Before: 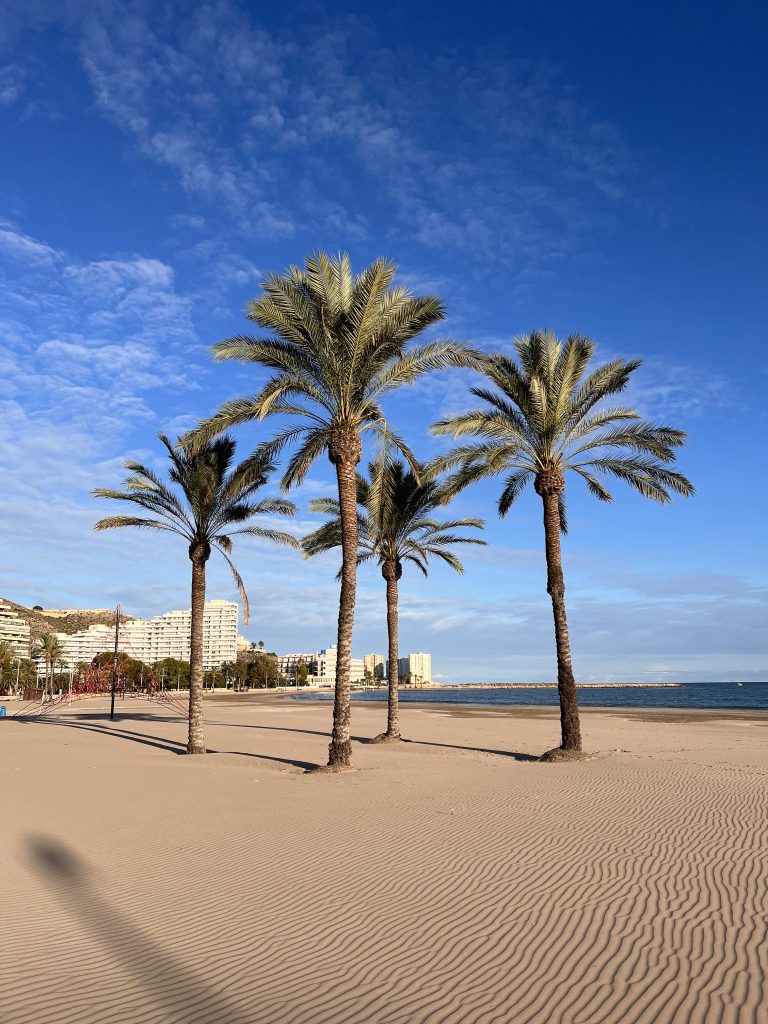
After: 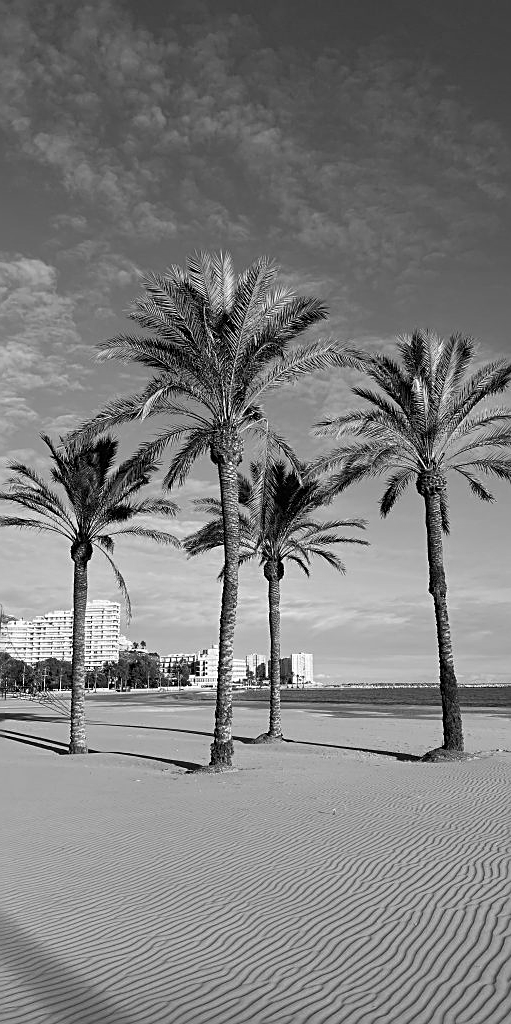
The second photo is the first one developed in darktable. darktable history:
sharpen: on, module defaults
monochrome: on, module defaults
crop: left 15.419%, right 17.914%
shadows and highlights: highlights color adjustment 0%, low approximation 0.01, soften with gaussian
exposure: exposure -0.05 EV
